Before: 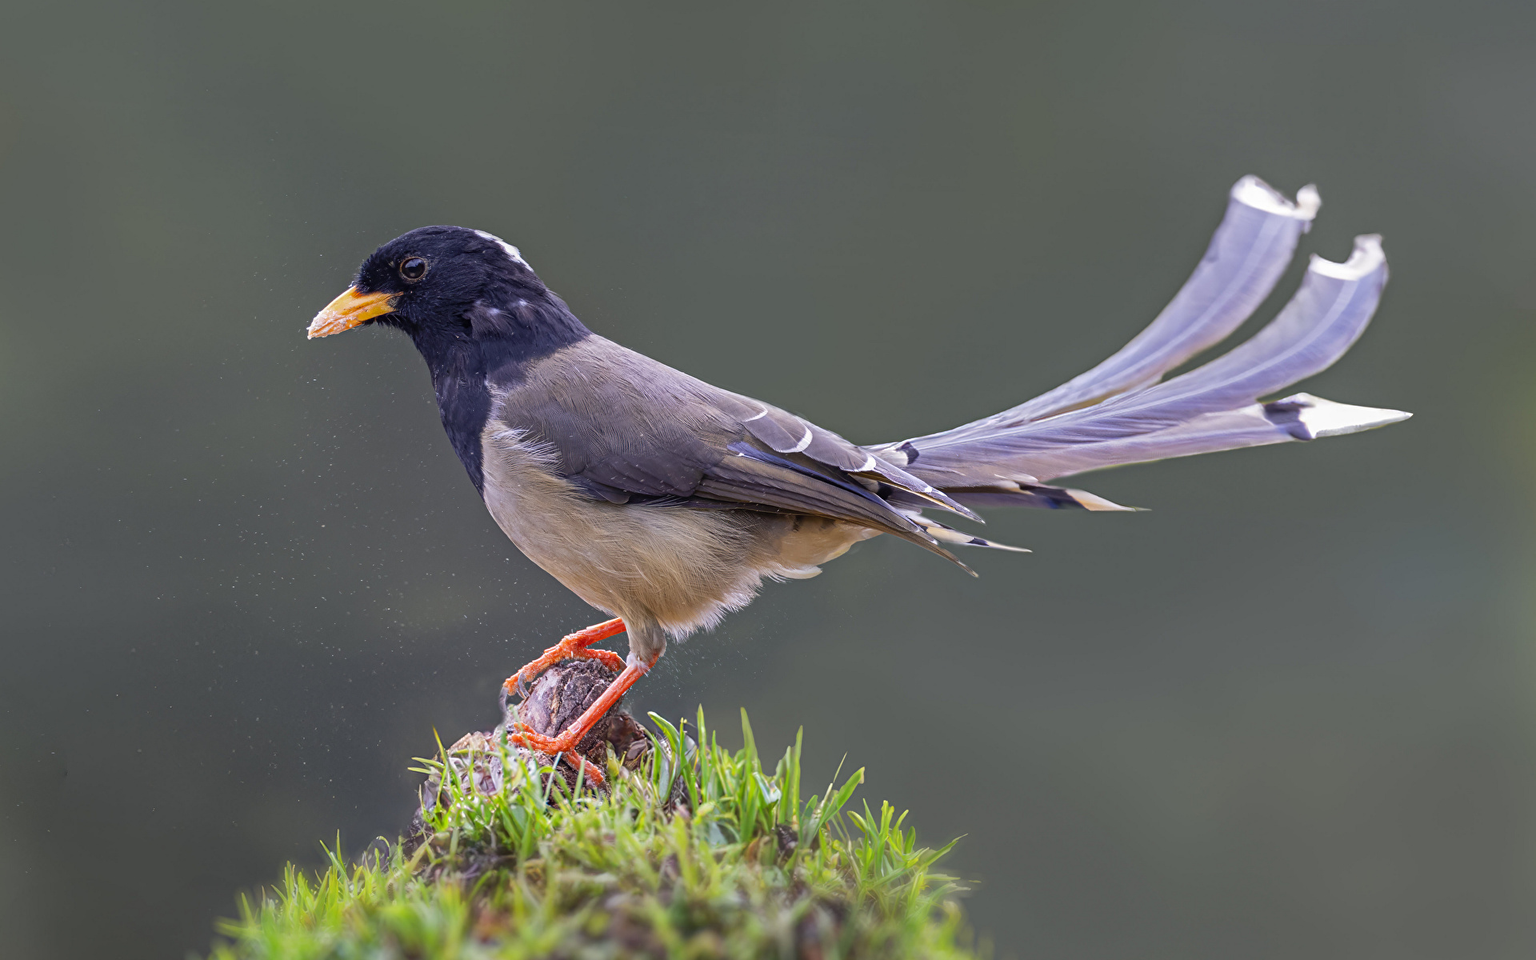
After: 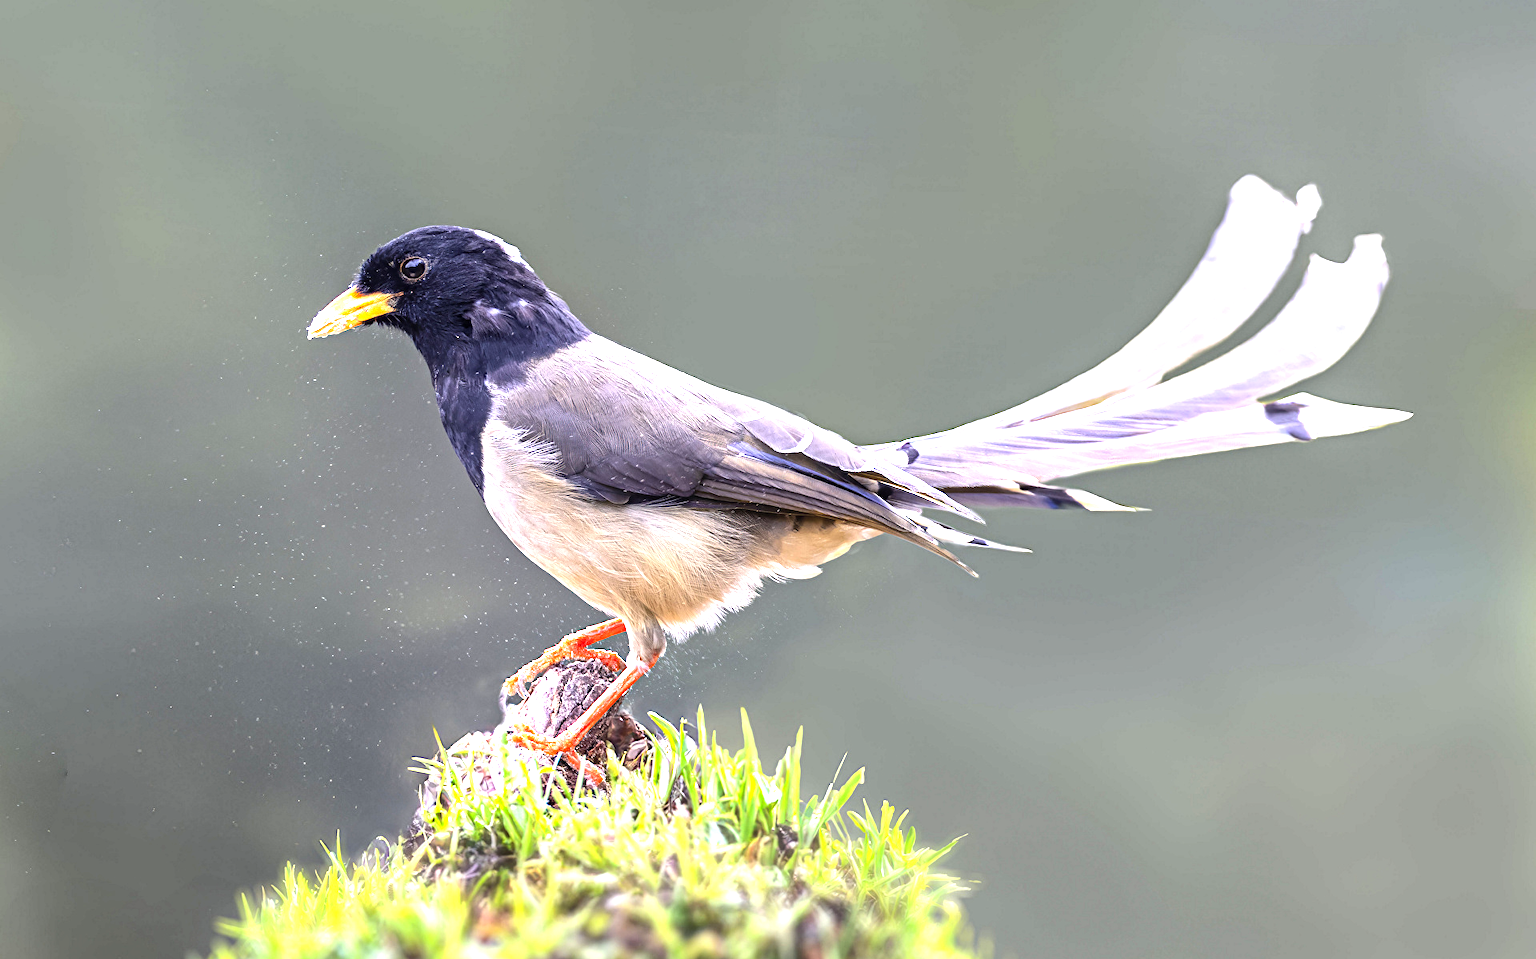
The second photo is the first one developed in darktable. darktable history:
exposure: black level correction 0.001, exposure 1.129 EV, compensate exposure bias true, compensate highlight preservation false
tone equalizer: -8 EV -0.75 EV, -7 EV -0.7 EV, -6 EV -0.6 EV, -5 EV -0.4 EV, -3 EV 0.4 EV, -2 EV 0.6 EV, -1 EV 0.7 EV, +0 EV 0.75 EV, edges refinement/feathering 500, mask exposure compensation -1.57 EV, preserve details no
crop: bottom 0.071%
